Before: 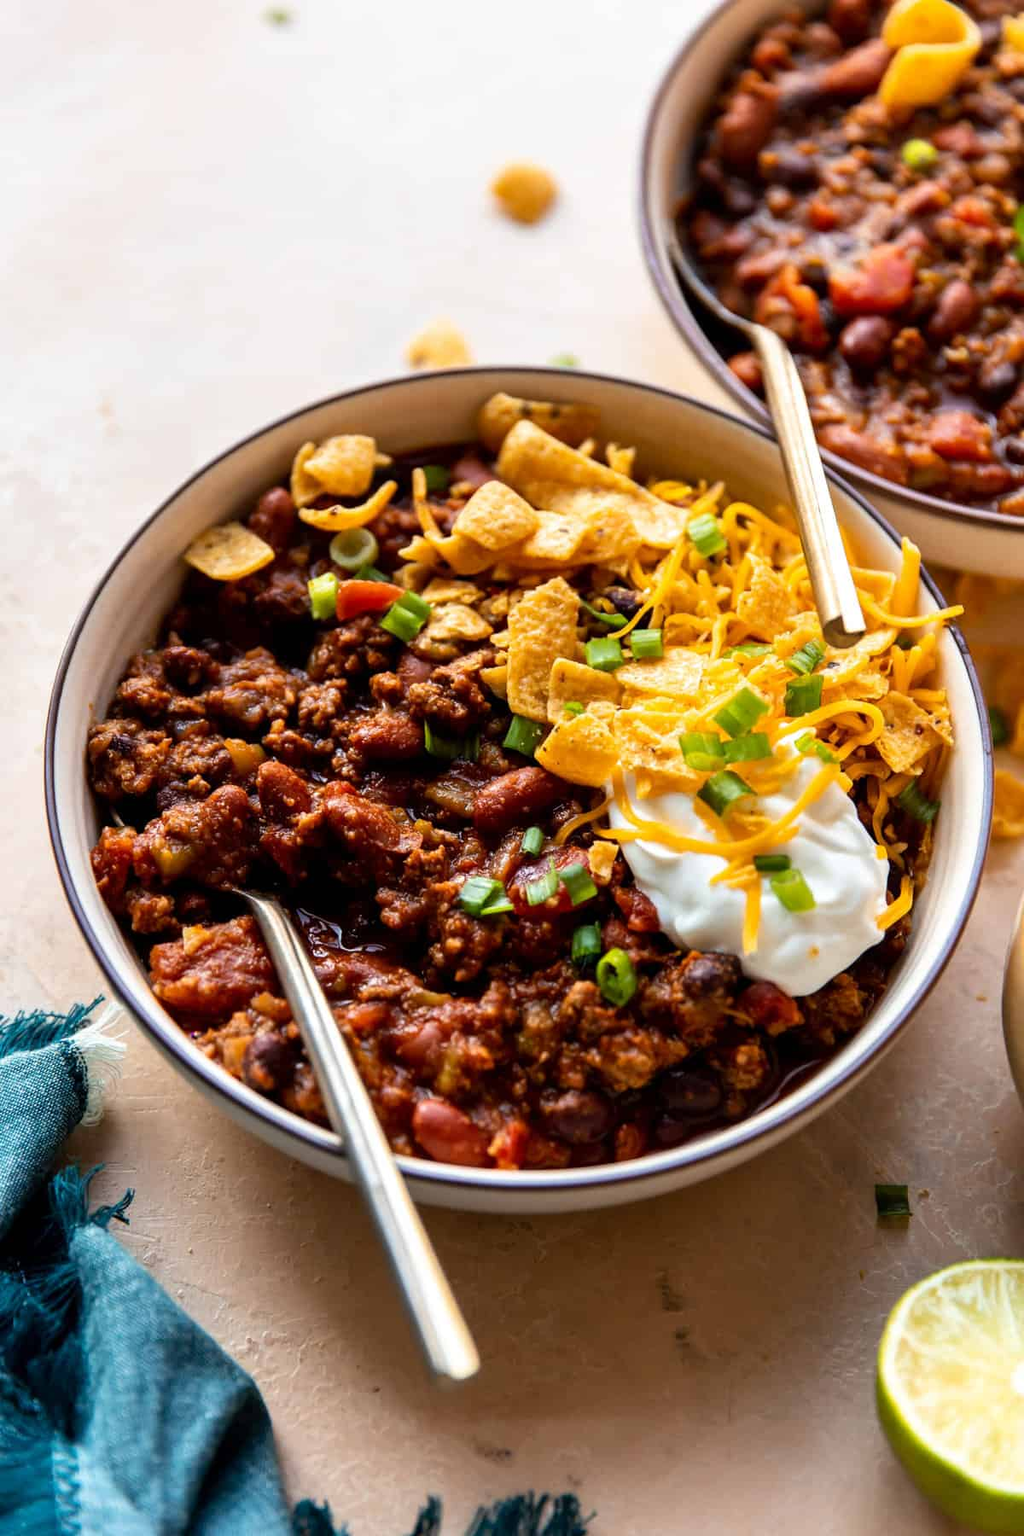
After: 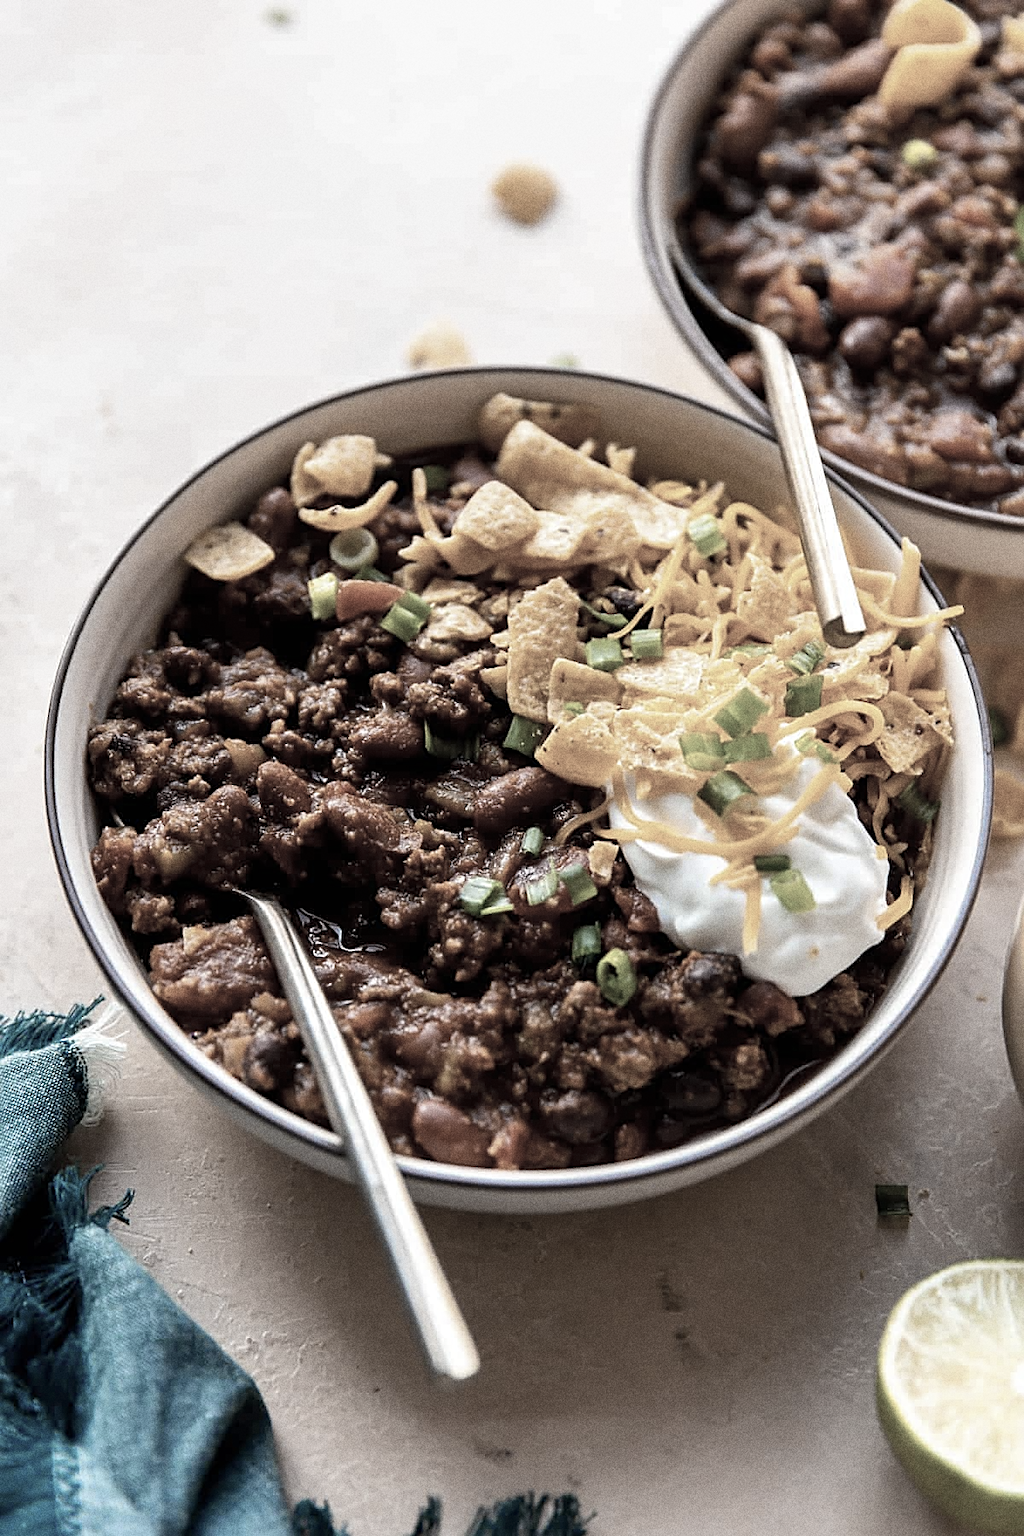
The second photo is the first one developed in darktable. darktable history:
color zones: curves: ch1 [(0.238, 0.163) (0.476, 0.2) (0.733, 0.322) (0.848, 0.134)]
sharpen: on, module defaults
grain: coarseness 9.61 ISO, strength 35.62%
